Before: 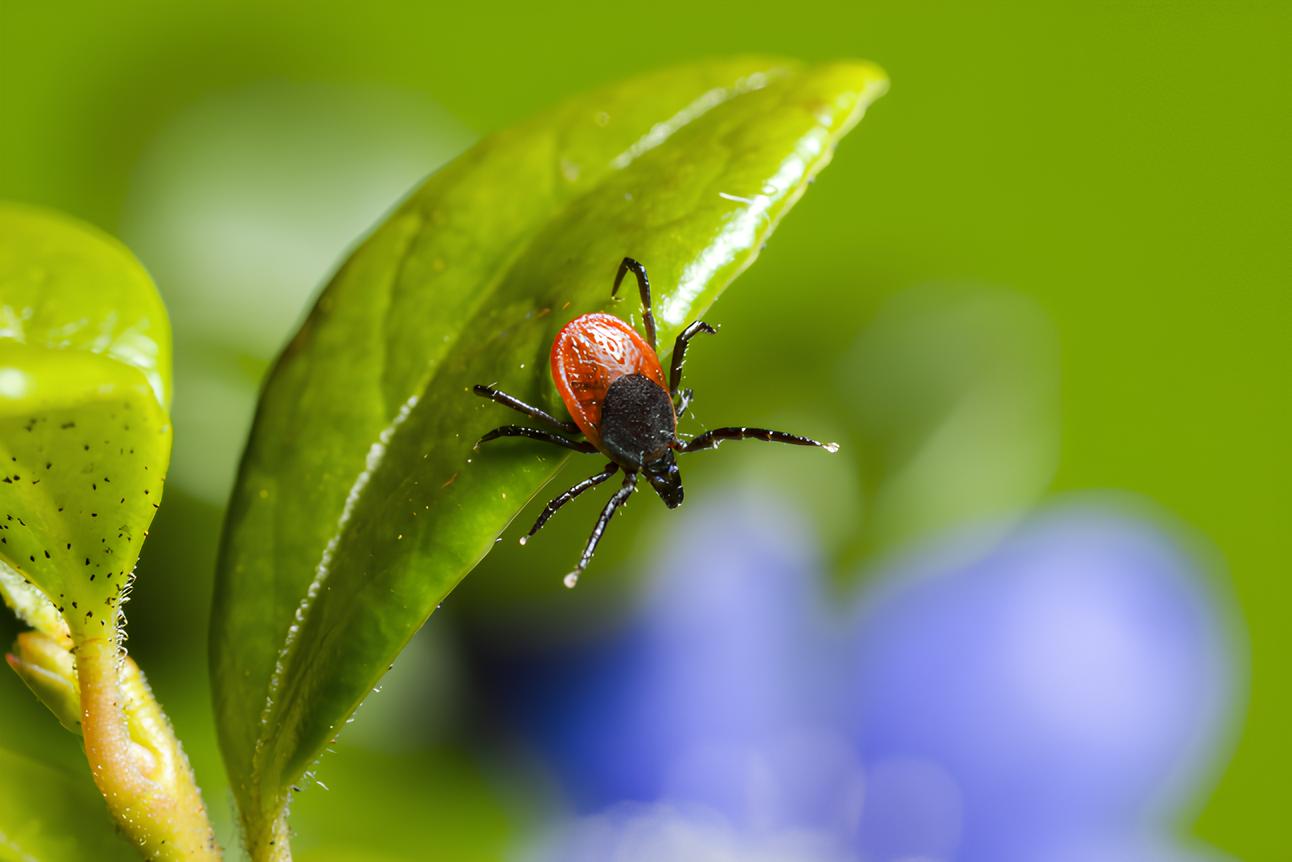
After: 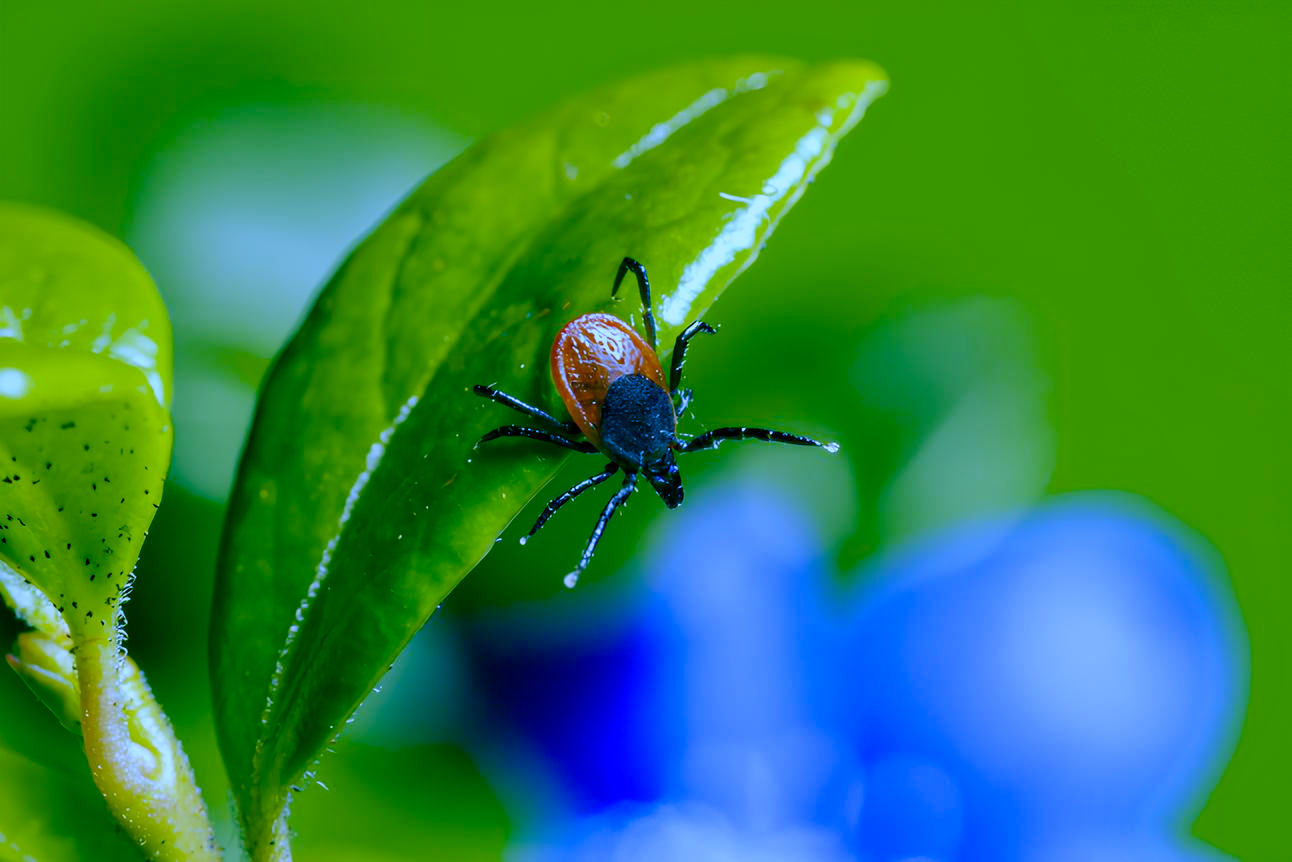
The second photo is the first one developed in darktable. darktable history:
white balance: red 0.766, blue 1.537
color balance: mode lift, gamma, gain (sRGB)
color balance rgb: shadows lift › luminance -28.76%, shadows lift › chroma 10%, shadows lift › hue 230°, power › chroma 0.5%, power › hue 215°, highlights gain › luminance 7.14%, highlights gain › chroma 1%, highlights gain › hue 50°, global offset › luminance -0.29%, global offset › hue 260°, perceptual saturation grading › global saturation 20%, perceptual saturation grading › highlights -13.92%, perceptual saturation grading › shadows 50%
tone equalizer: -8 EV 0.25 EV, -7 EV 0.417 EV, -6 EV 0.417 EV, -5 EV 0.25 EV, -3 EV -0.25 EV, -2 EV -0.417 EV, -1 EV -0.417 EV, +0 EV -0.25 EV, edges refinement/feathering 500, mask exposure compensation -1.57 EV, preserve details guided filter
